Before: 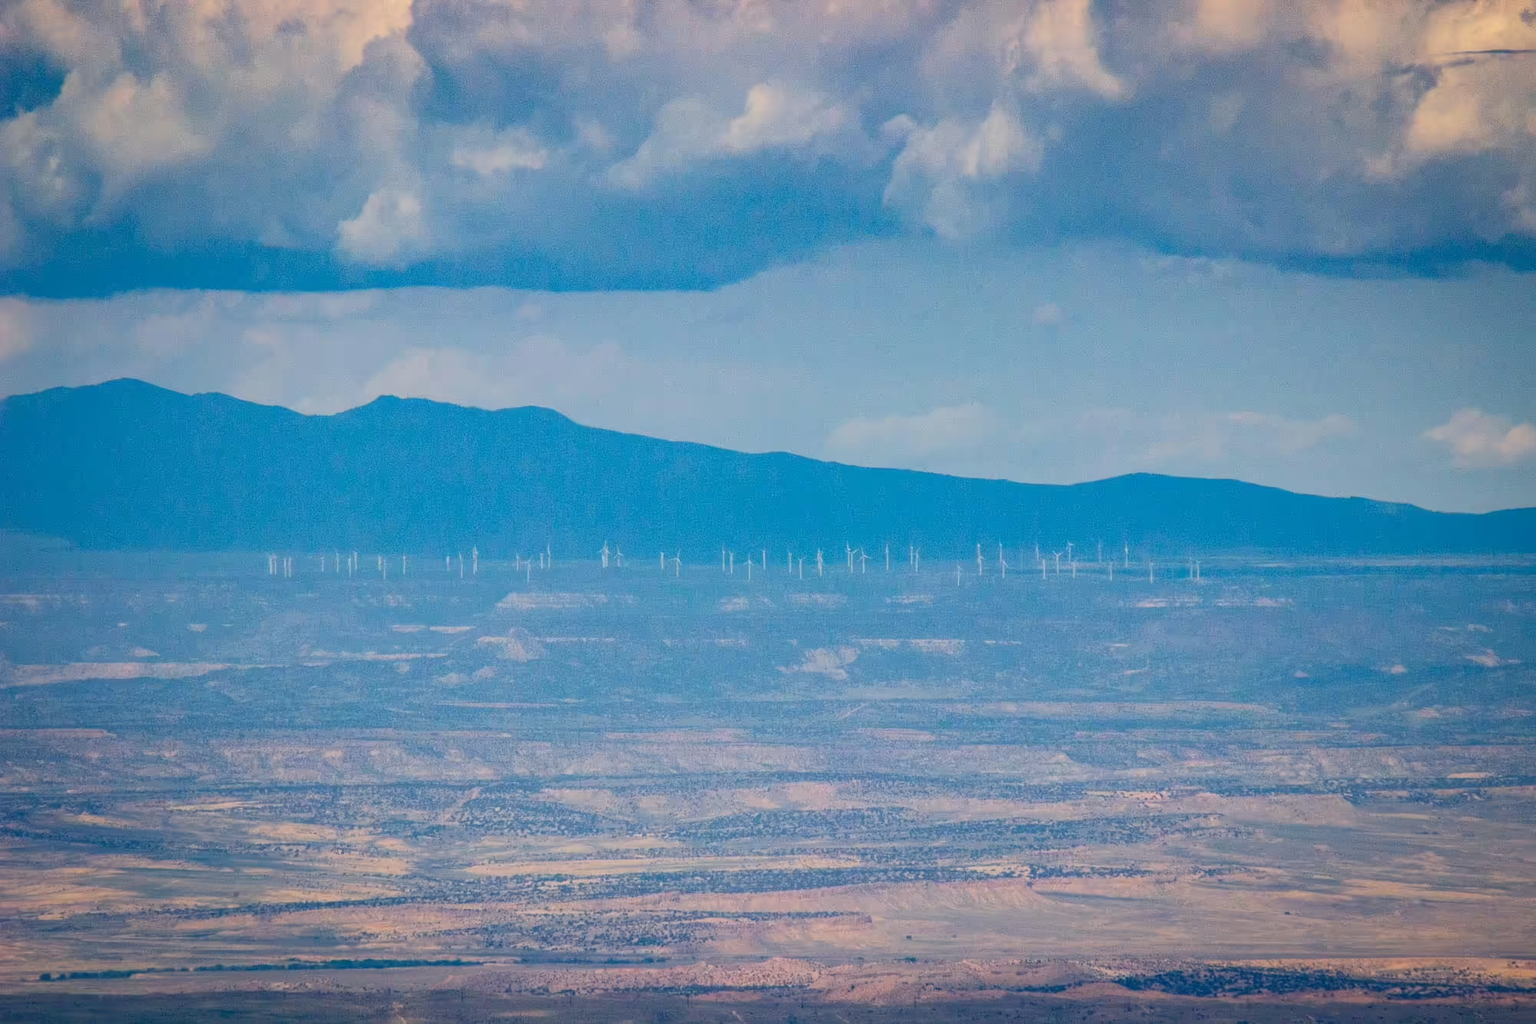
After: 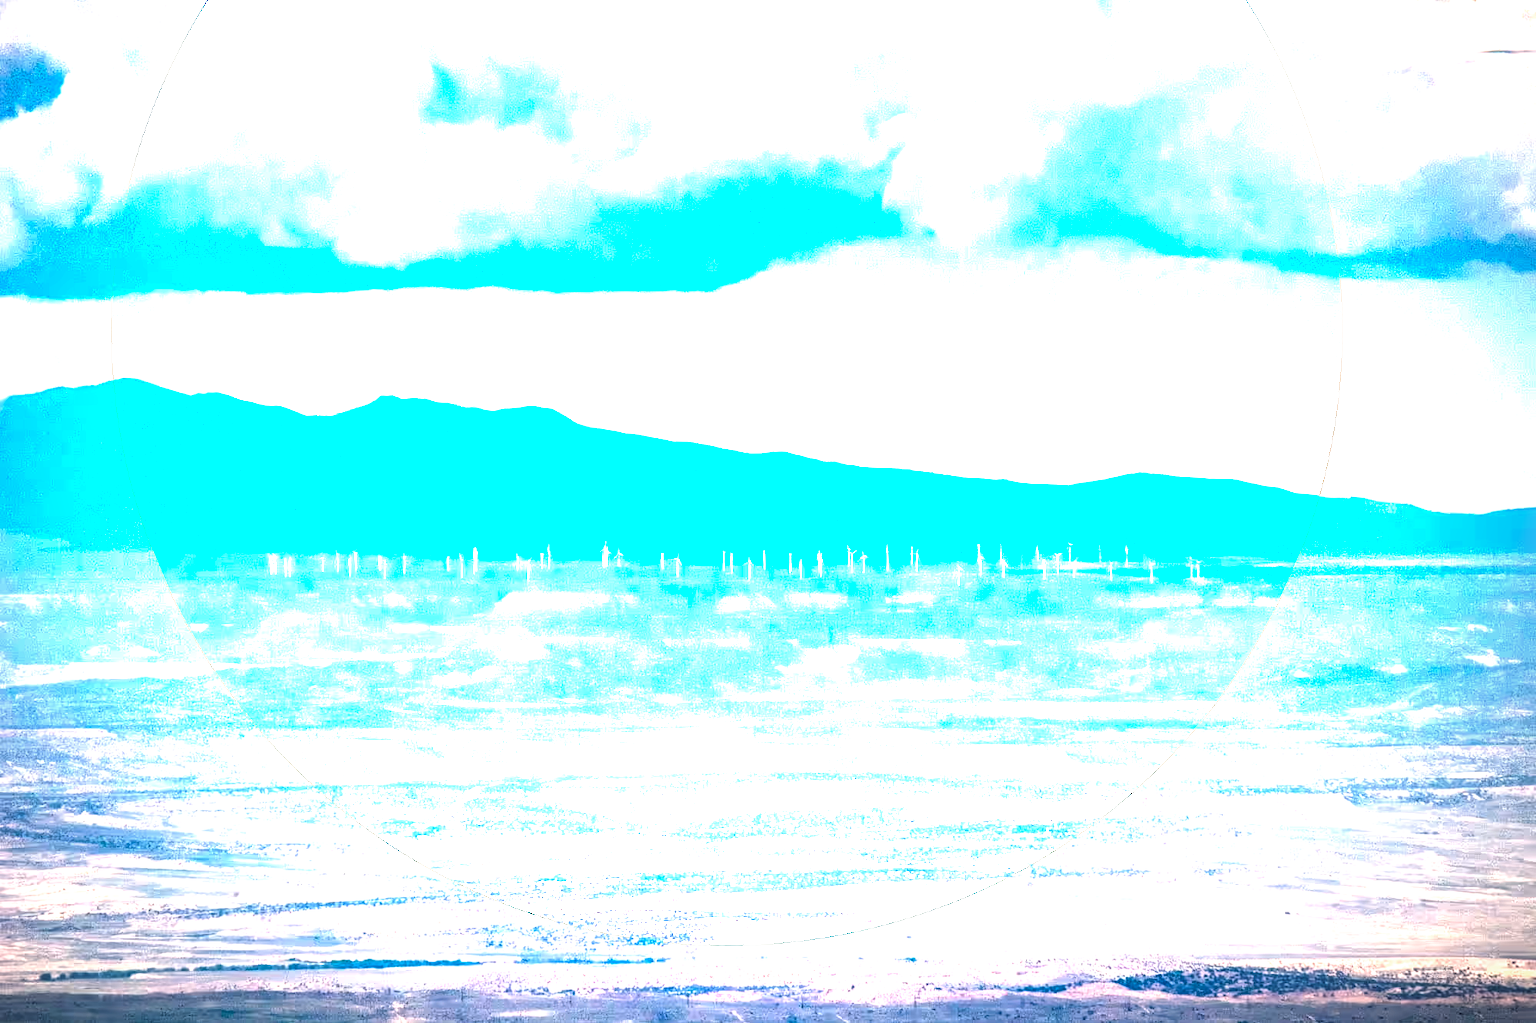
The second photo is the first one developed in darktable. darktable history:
vignetting: center (-0.054, -0.356), unbound false
exposure: black level correction 0, exposure 1.189 EV, compensate exposure bias true, compensate highlight preservation false
color balance rgb: shadows lift › chroma 0.662%, shadows lift › hue 110.65°, highlights gain › chroma 1.08%, highlights gain › hue 60.03°, perceptual saturation grading › global saturation 34.561%, perceptual saturation grading › highlights -29.97%, perceptual saturation grading › shadows 34.638%, perceptual brilliance grading › highlights 47.146%, perceptual brilliance grading › mid-tones 21.263%, perceptual brilliance grading › shadows -5.812%, global vibrance 25.086%, contrast 19.632%
